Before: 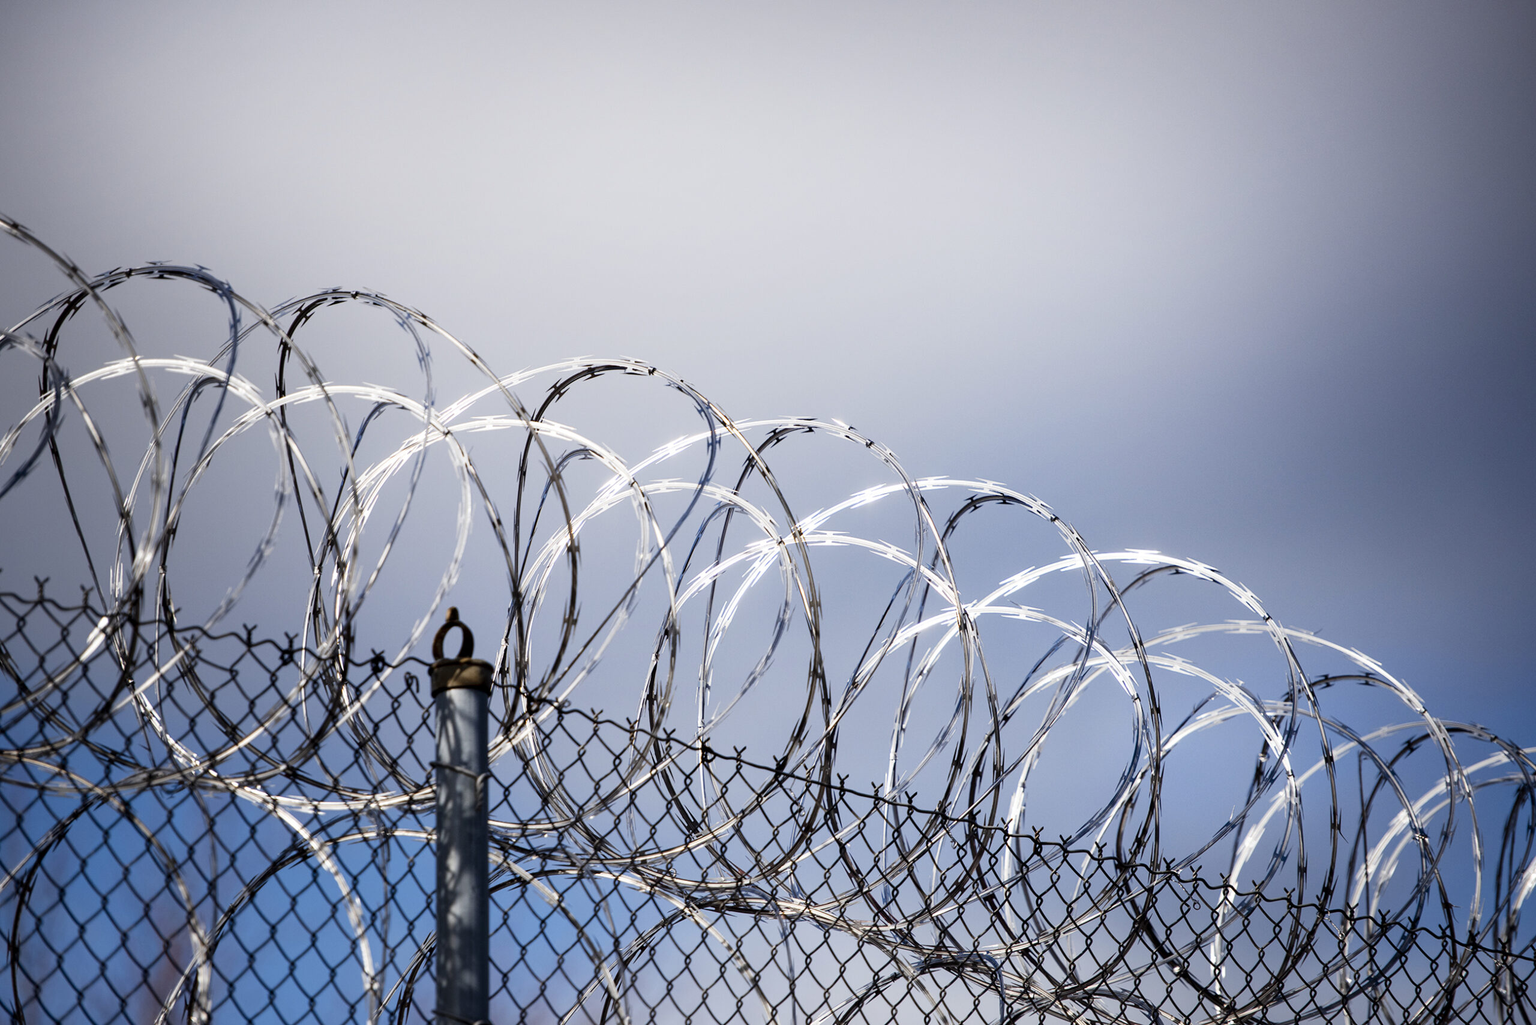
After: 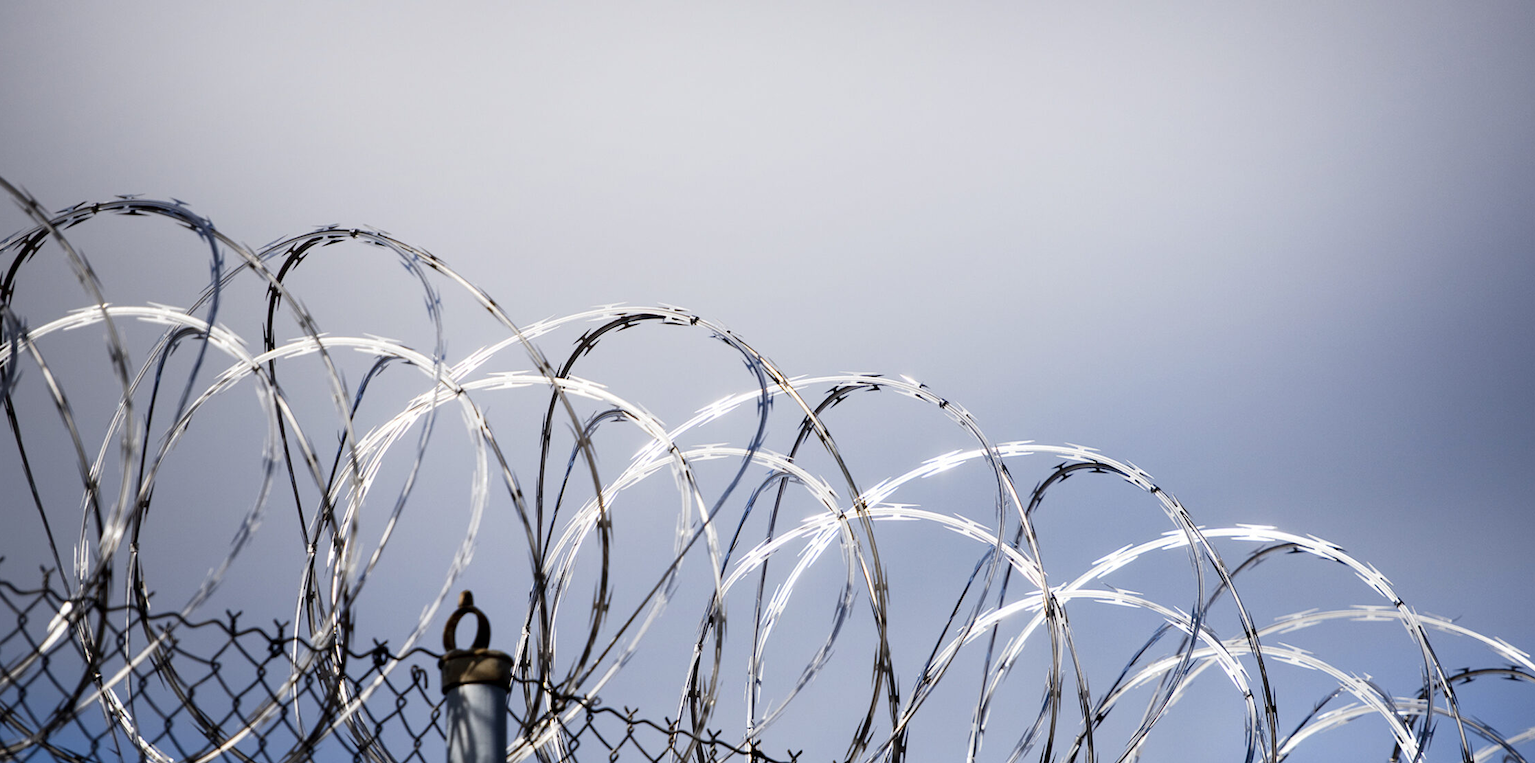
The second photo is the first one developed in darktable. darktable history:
crop: left 2.976%, top 8.92%, right 9.658%, bottom 25.968%
